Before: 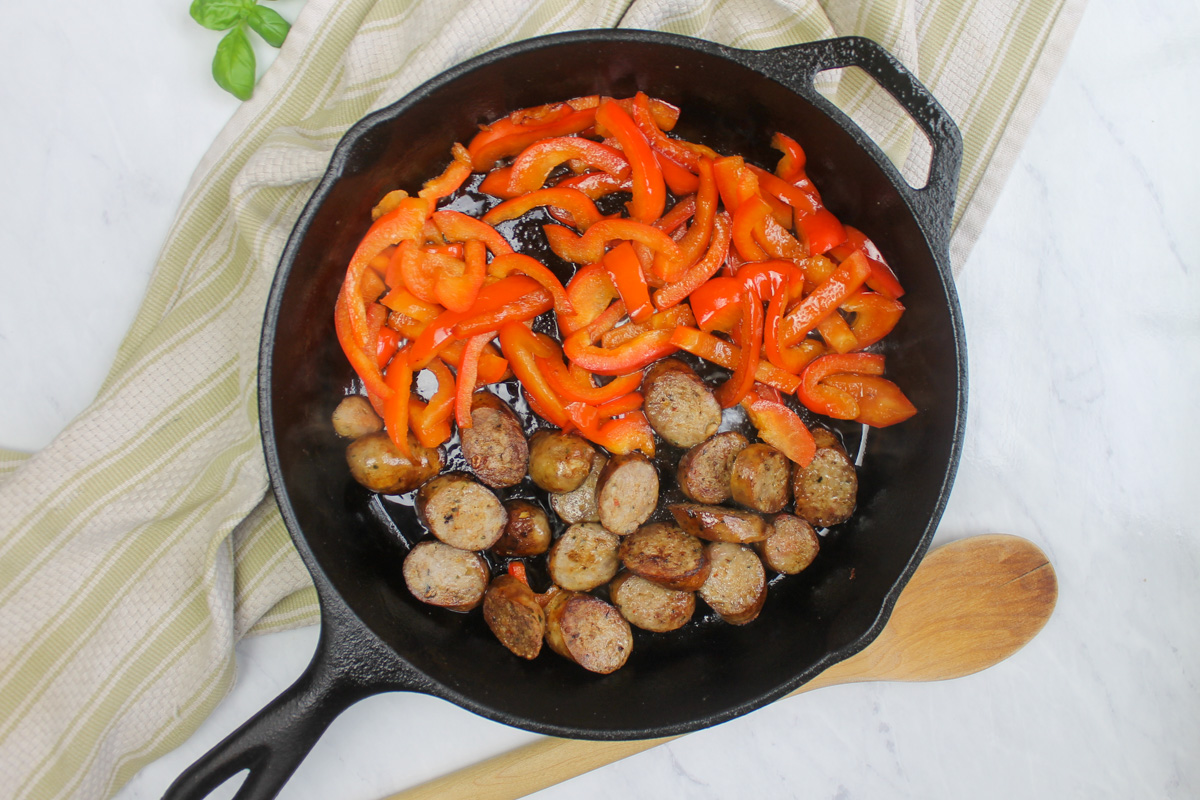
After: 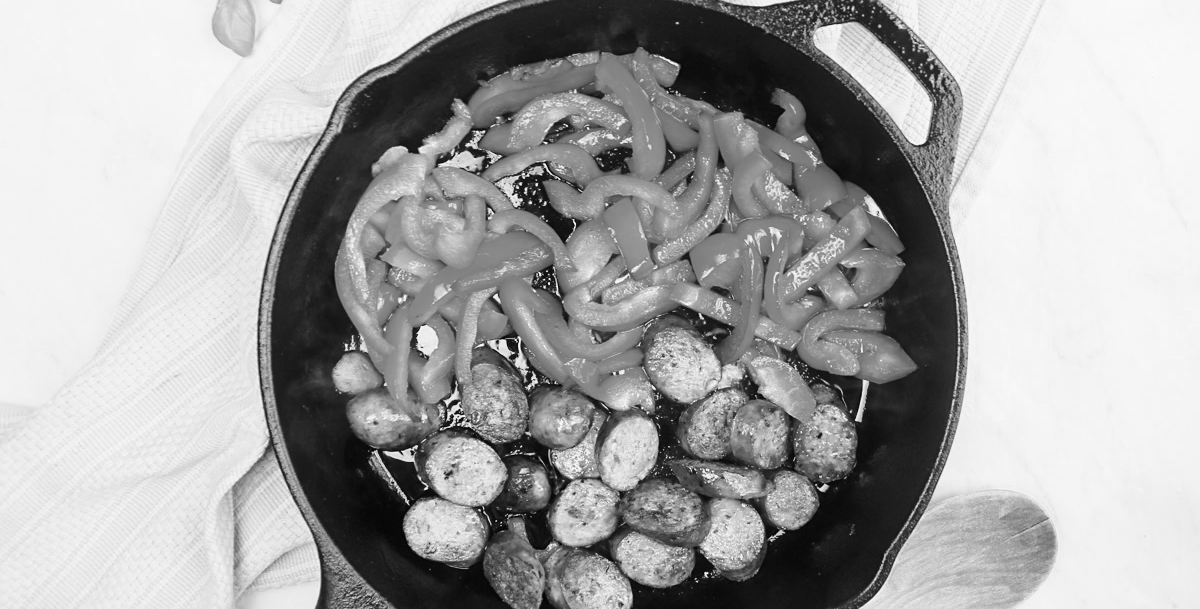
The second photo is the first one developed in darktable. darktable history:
base curve: curves: ch0 [(0, 0) (0.028, 0.03) (0.121, 0.232) (0.46, 0.748) (0.859, 0.968) (1, 1)], preserve colors none
sharpen: amount 0.211
color zones: curves: ch0 [(0.002, 0.593) (0.143, 0.417) (0.285, 0.541) (0.455, 0.289) (0.608, 0.327) (0.727, 0.283) (0.869, 0.571) (1, 0.603)]; ch1 [(0, 0) (0.143, 0) (0.286, 0) (0.429, 0) (0.571, 0) (0.714, 0) (0.857, 0)]
crop: top 5.604%, bottom 18.193%
tone equalizer: edges refinement/feathering 500, mask exposure compensation -1.57 EV, preserve details guided filter
